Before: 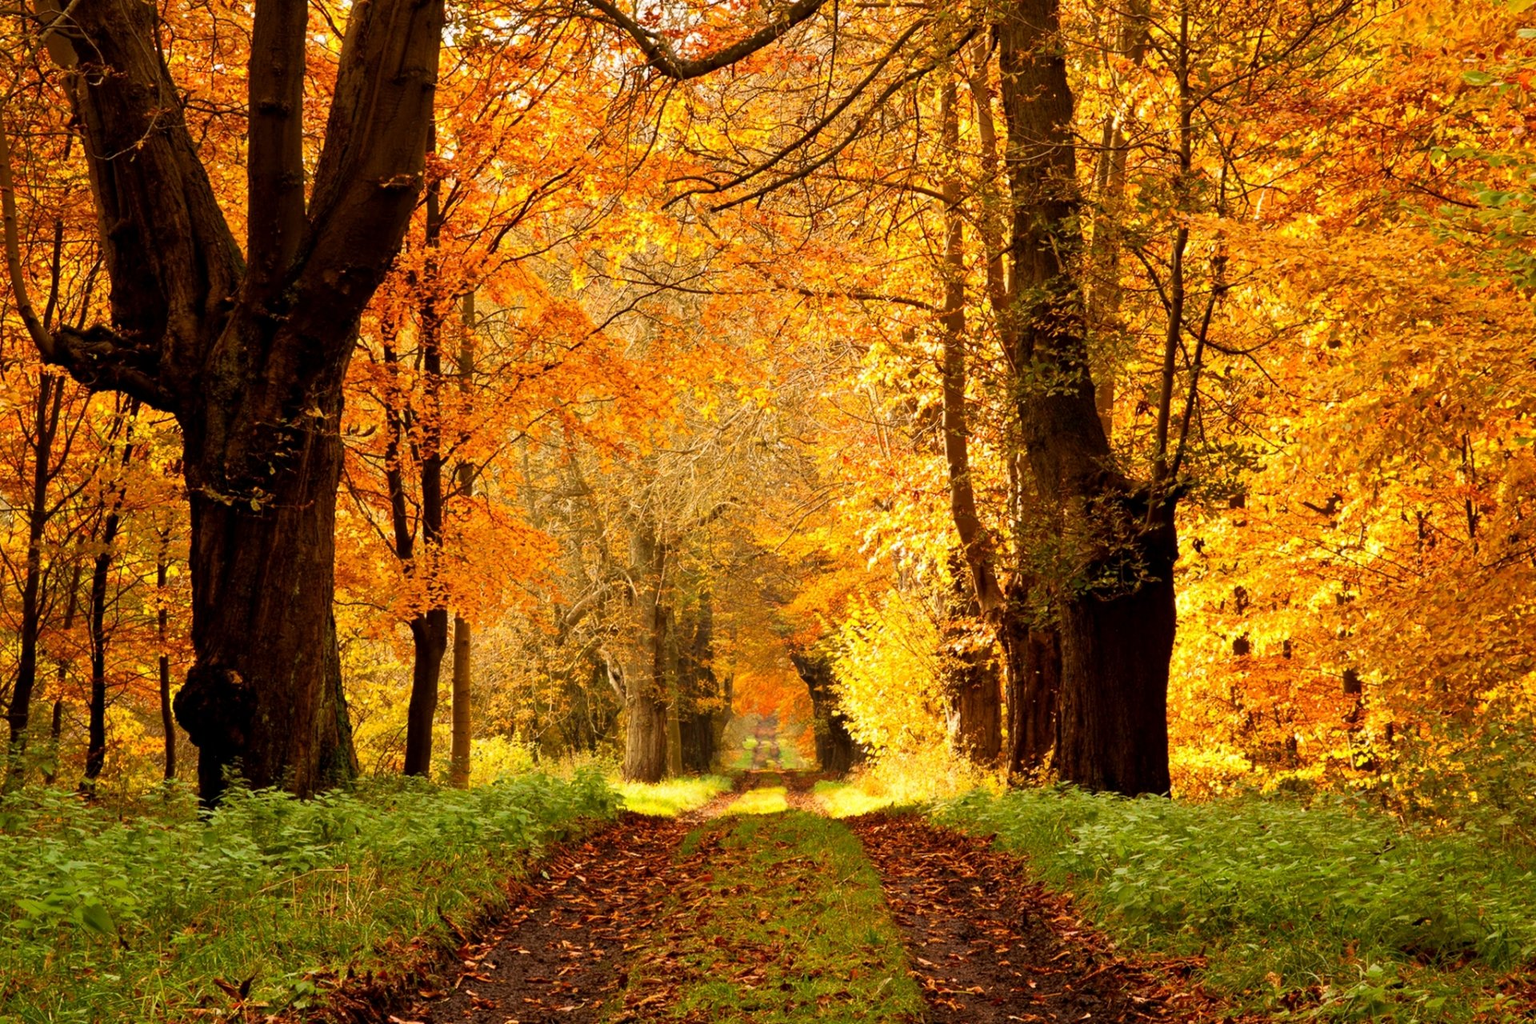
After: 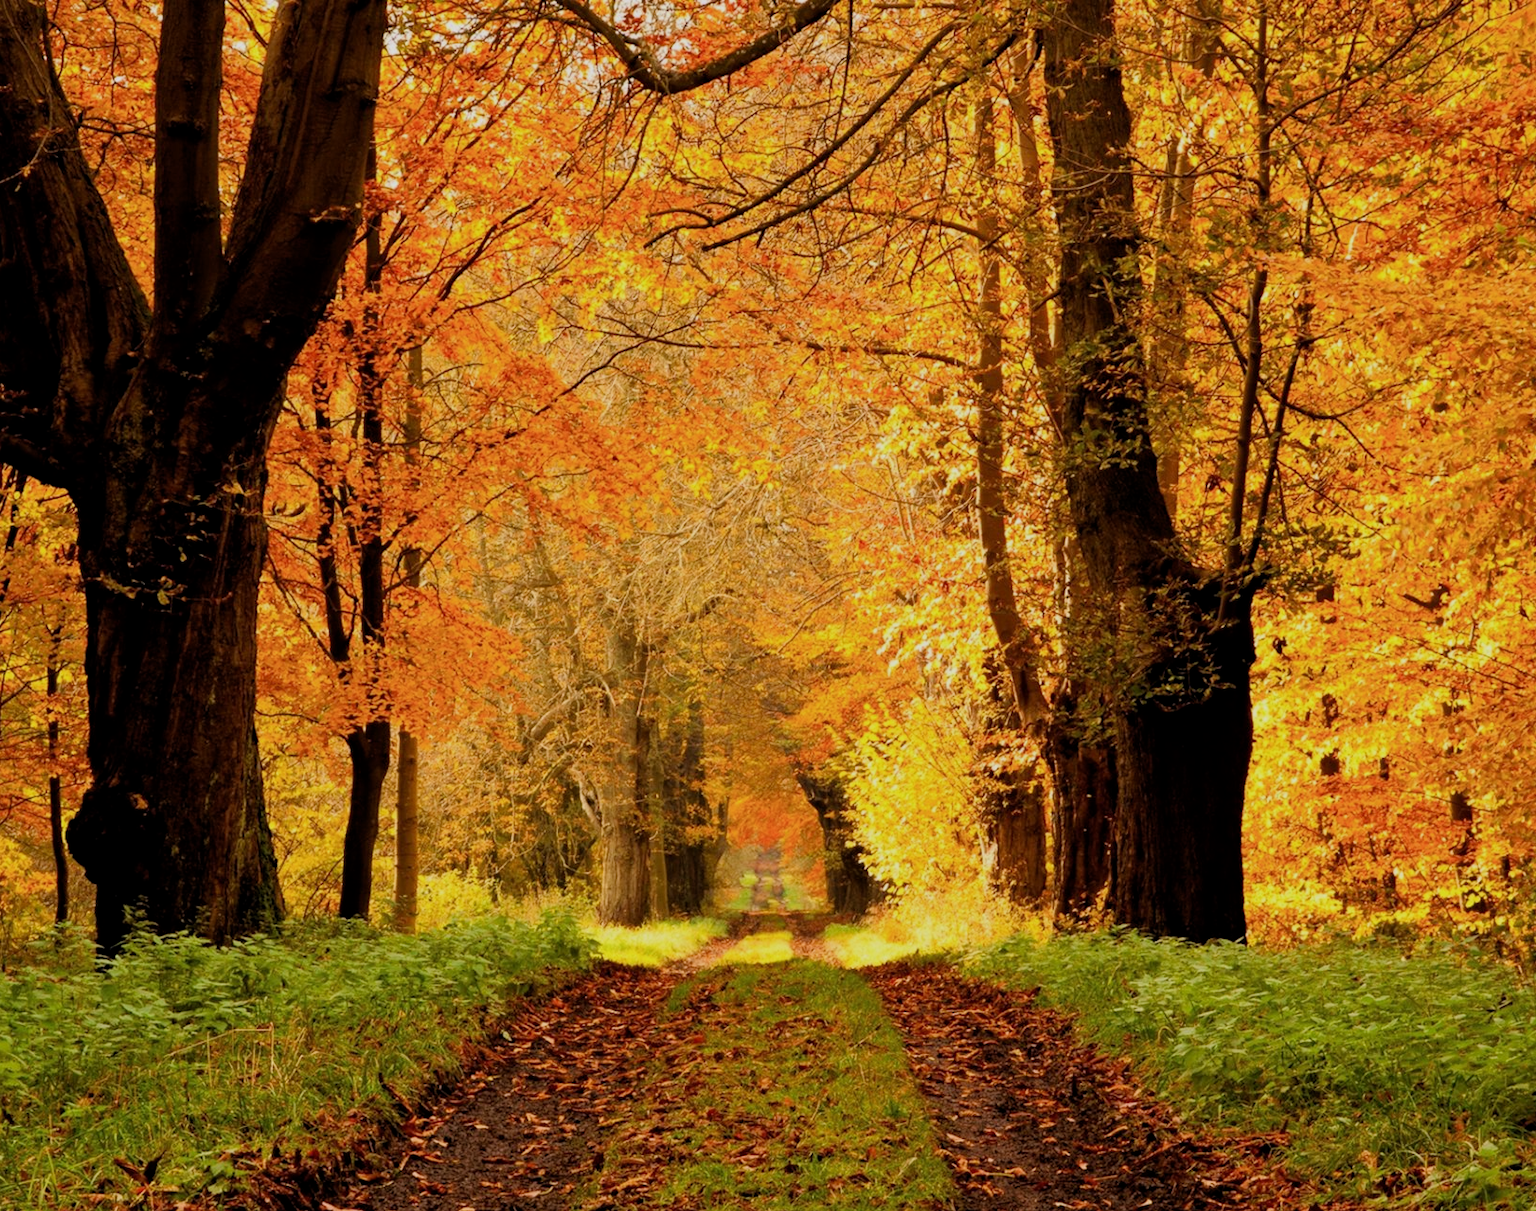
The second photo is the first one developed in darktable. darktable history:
filmic rgb: middle gray luminance 18.33%, black relative exposure -9.01 EV, white relative exposure 3.73 EV, threshold 5.99 EV, target black luminance 0%, hardness 4.92, latitude 67.52%, contrast 0.94, highlights saturation mix 20.66%, shadows ↔ highlights balance 22.2%, enable highlight reconstruction true
crop: left 7.687%, right 7.797%
